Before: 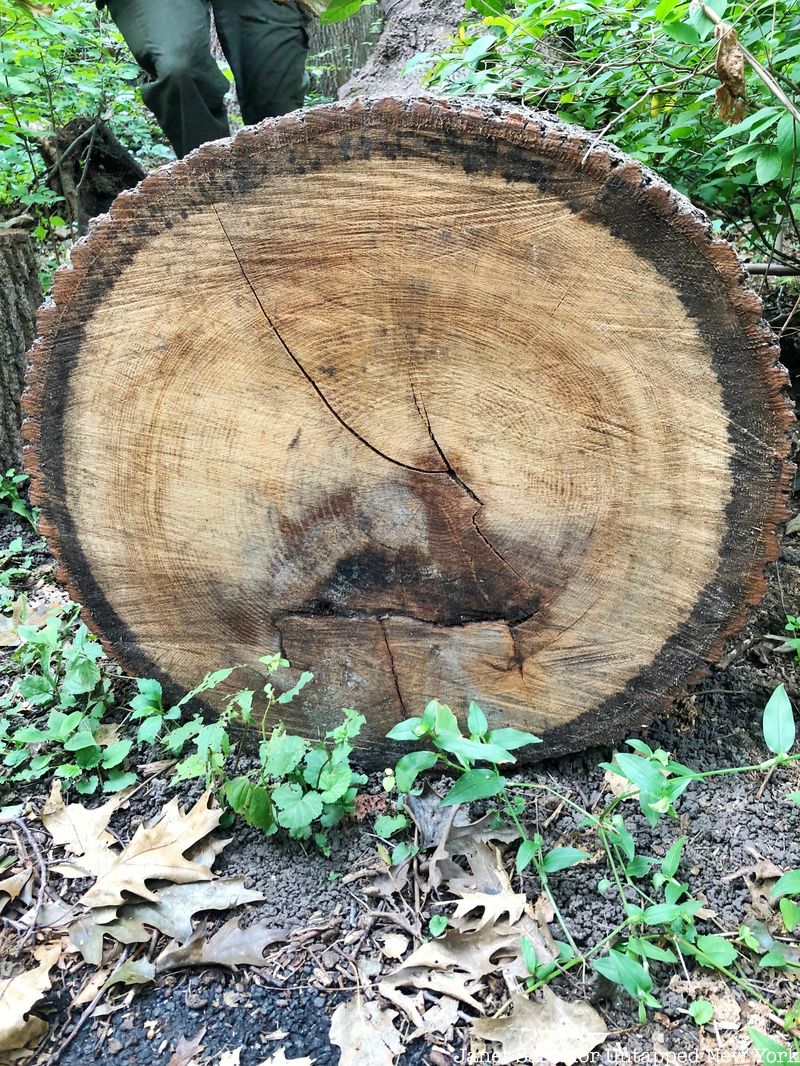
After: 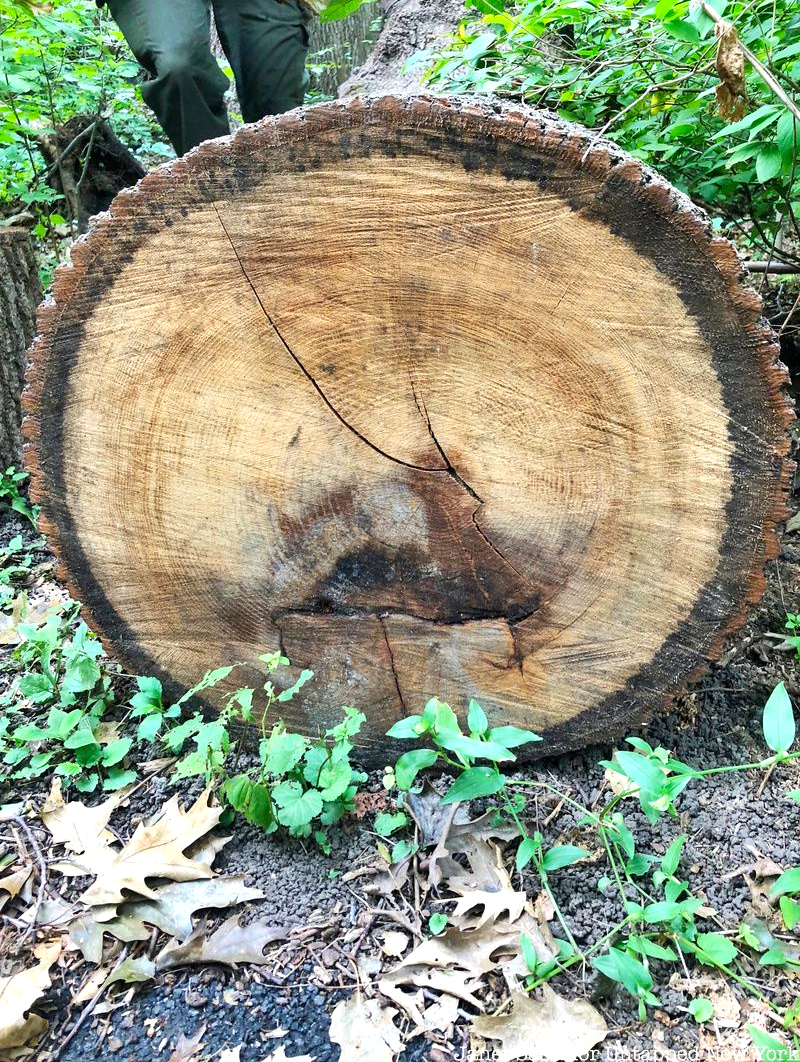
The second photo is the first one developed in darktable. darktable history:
exposure: exposure 0.202 EV, compensate exposure bias true, compensate highlight preservation false
crop: top 0.19%, bottom 0.138%
contrast brightness saturation: contrast 0.035, saturation 0.161
